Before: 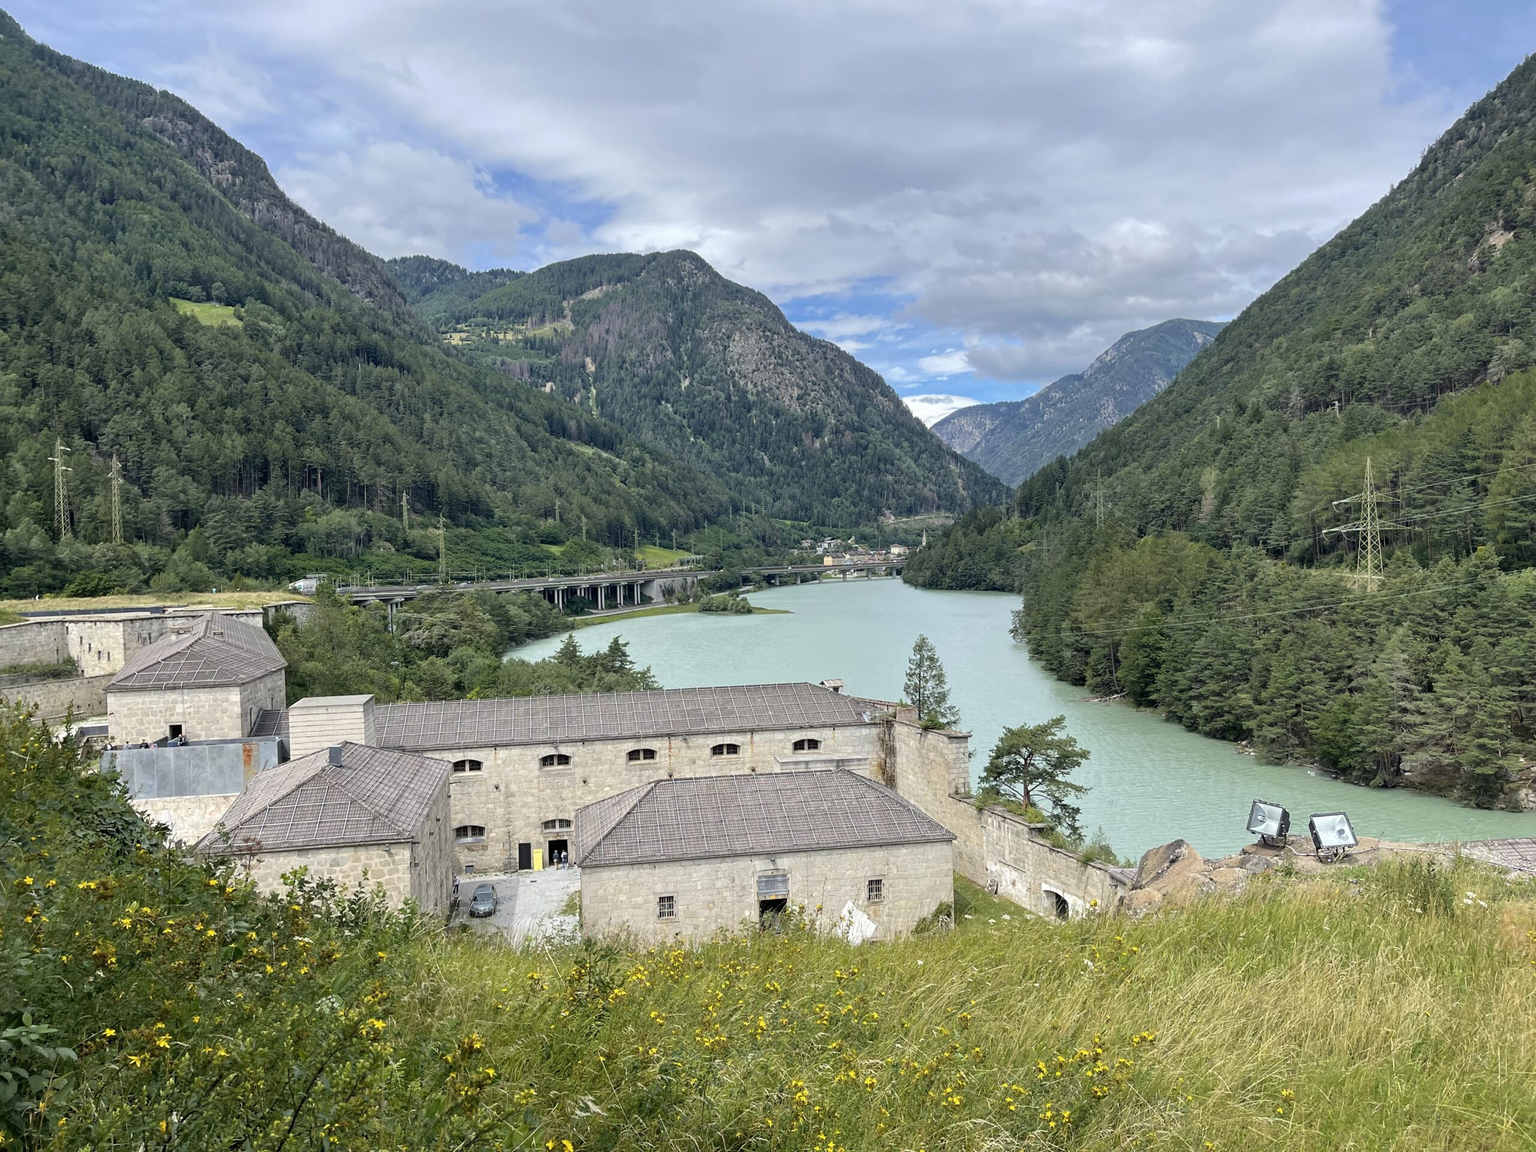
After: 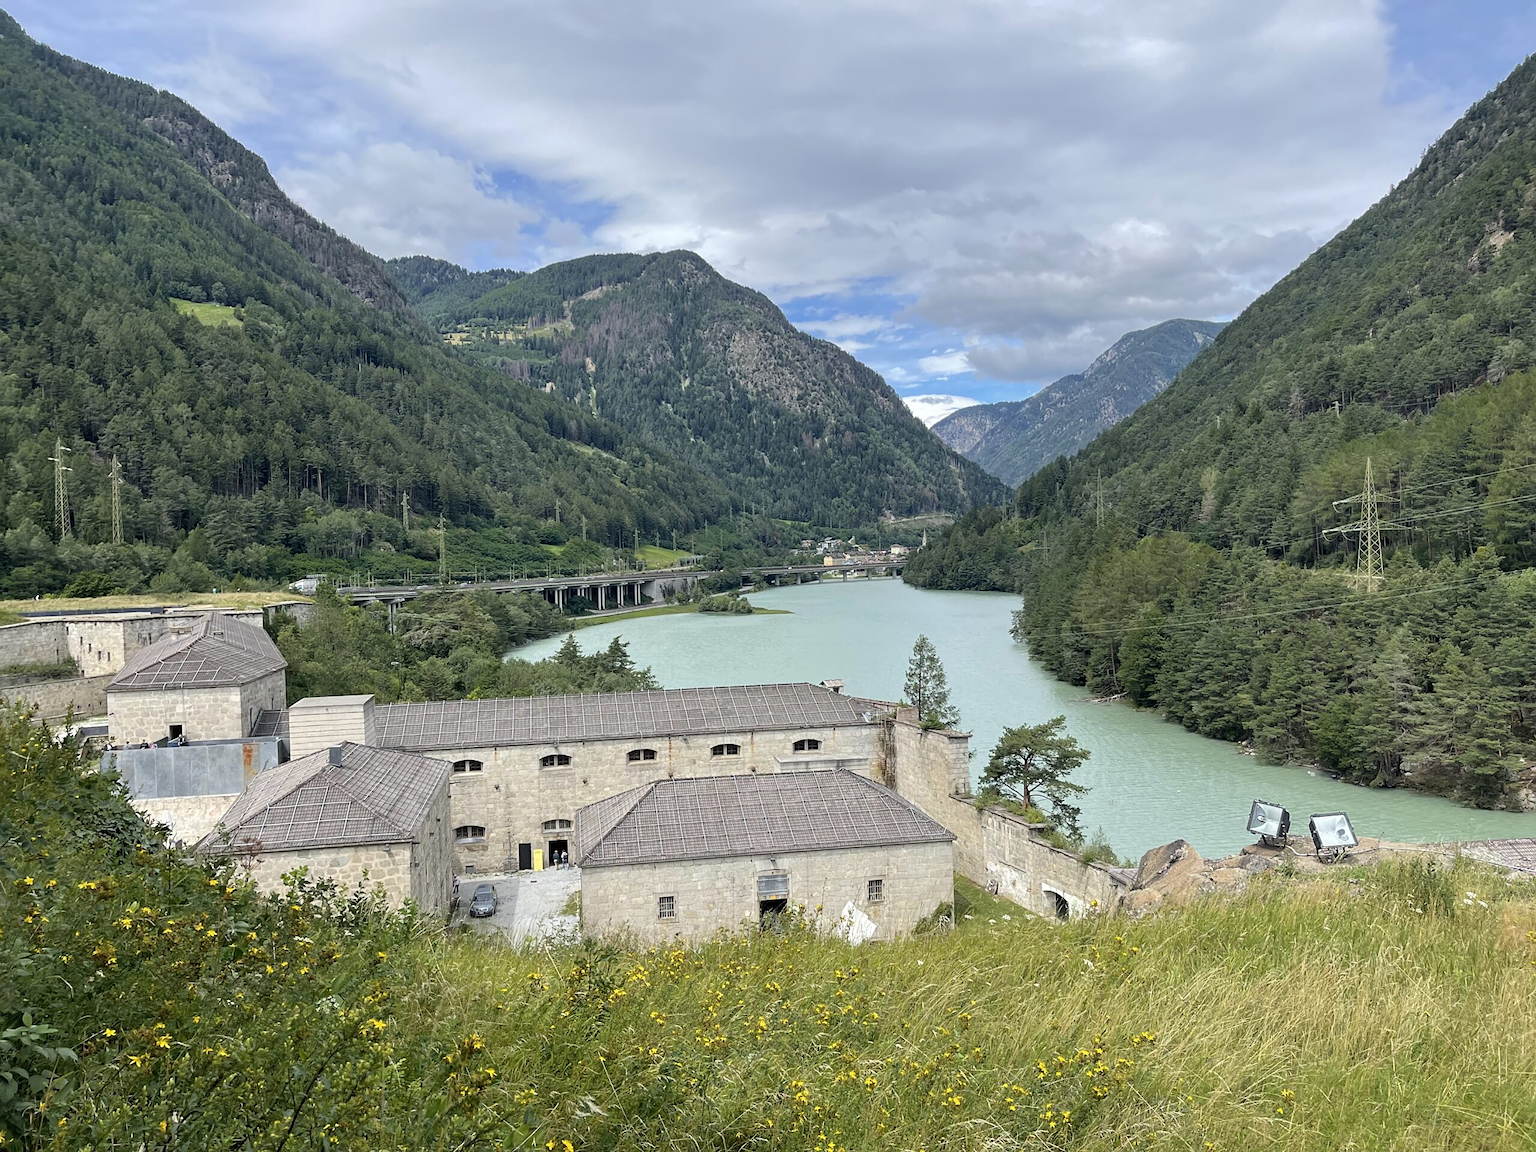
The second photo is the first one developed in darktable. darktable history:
sharpen: radius 1.234, amount 0.295, threshold 0.197
